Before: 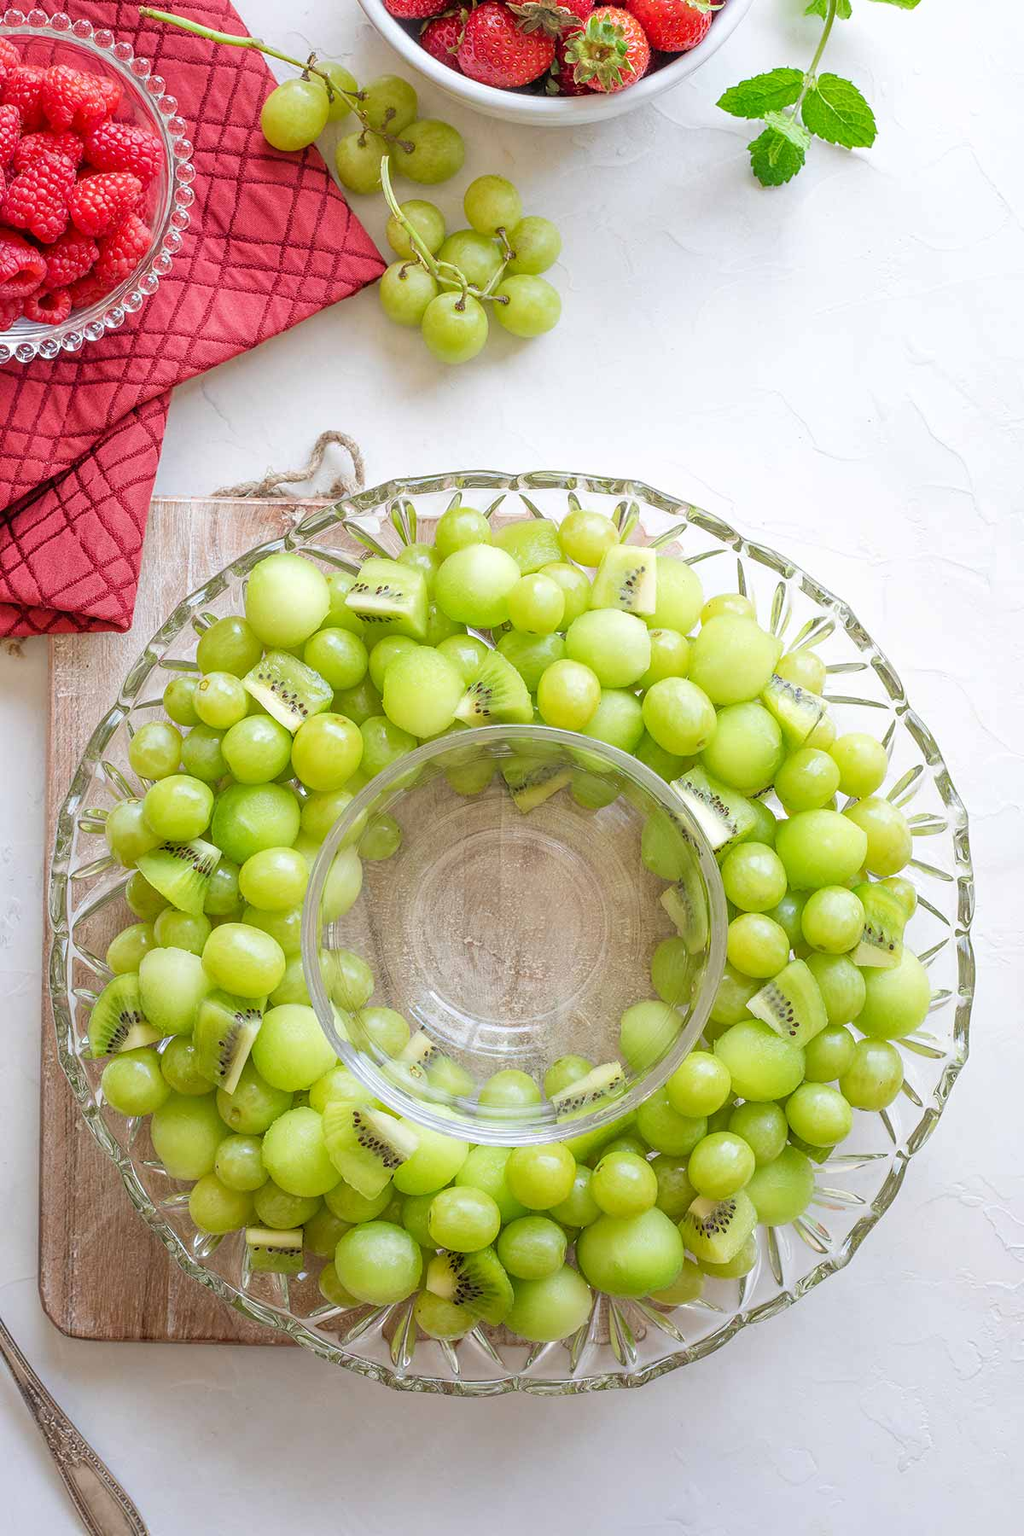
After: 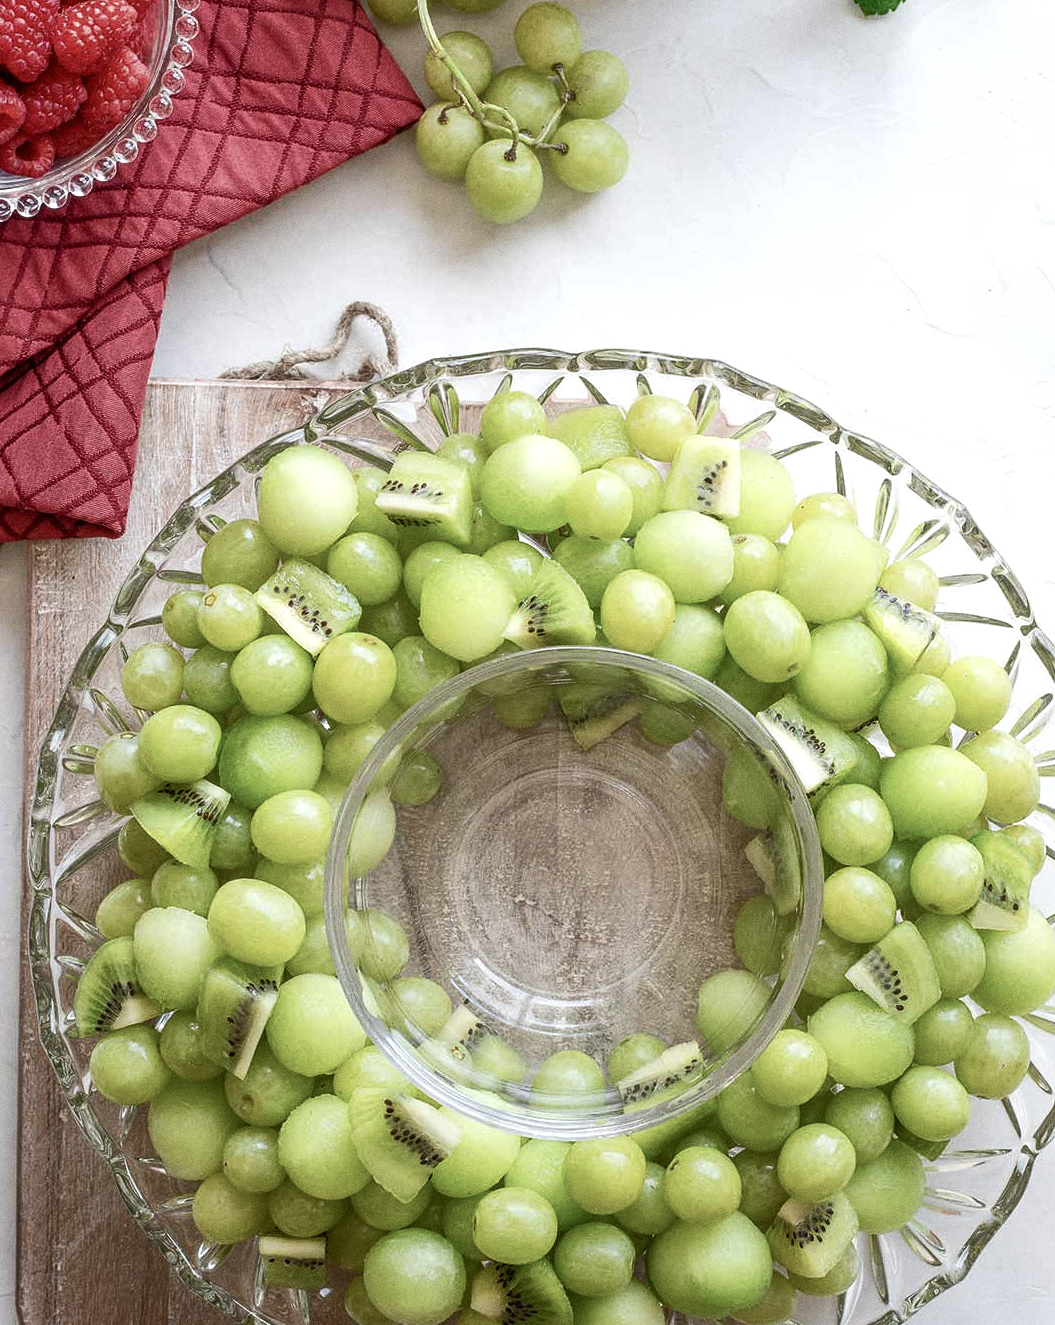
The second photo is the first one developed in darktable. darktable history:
crop and rotate: left 2.425%, top 11.305%, right 9.6%, bottom 15.08%
color balance rgb: perceptual saturation grading › highlights -31.88%, perceptual saturation grading › mid-tones 5.8%, perceptual saturation grading › shadows 18.12%, perceptual brilliance grading › highlights 3.62%, perceptual brilliance grading › mid-tones -18.12%, perceptual brilliance grading › shadows -41.3%
grain: coarseness 0.09 ISO
